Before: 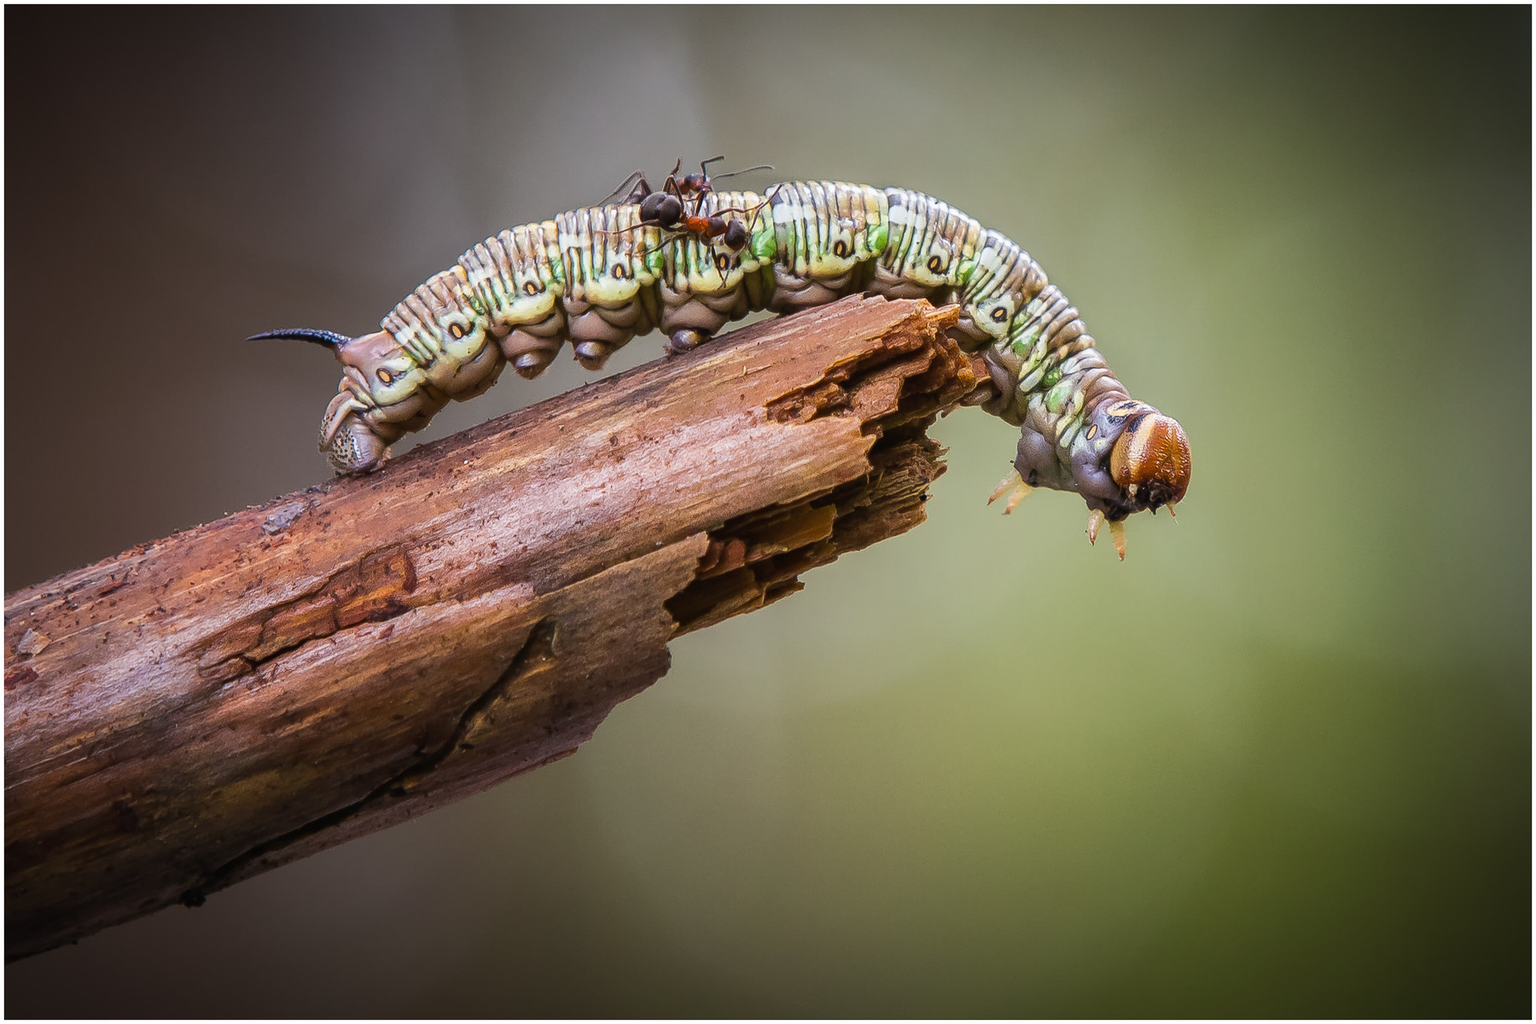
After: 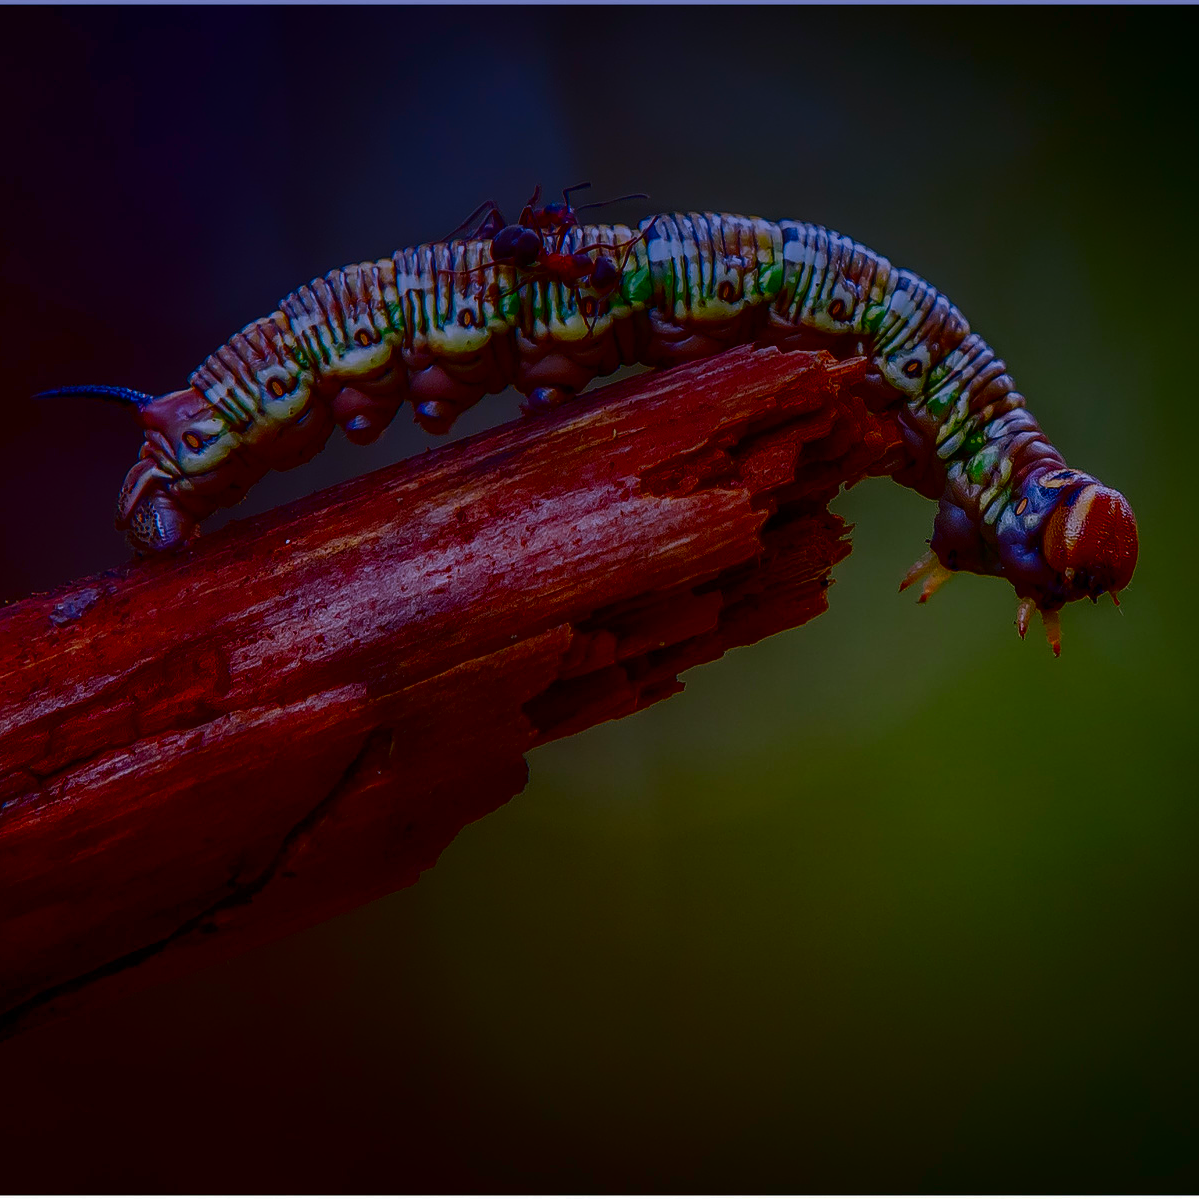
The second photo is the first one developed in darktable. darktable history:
crop and rotate: left 14.385%, right 18.948%
contrast brightness saturation: brightness -1, saturation 1
graduated density: hue 238.83°, saturation 50%
